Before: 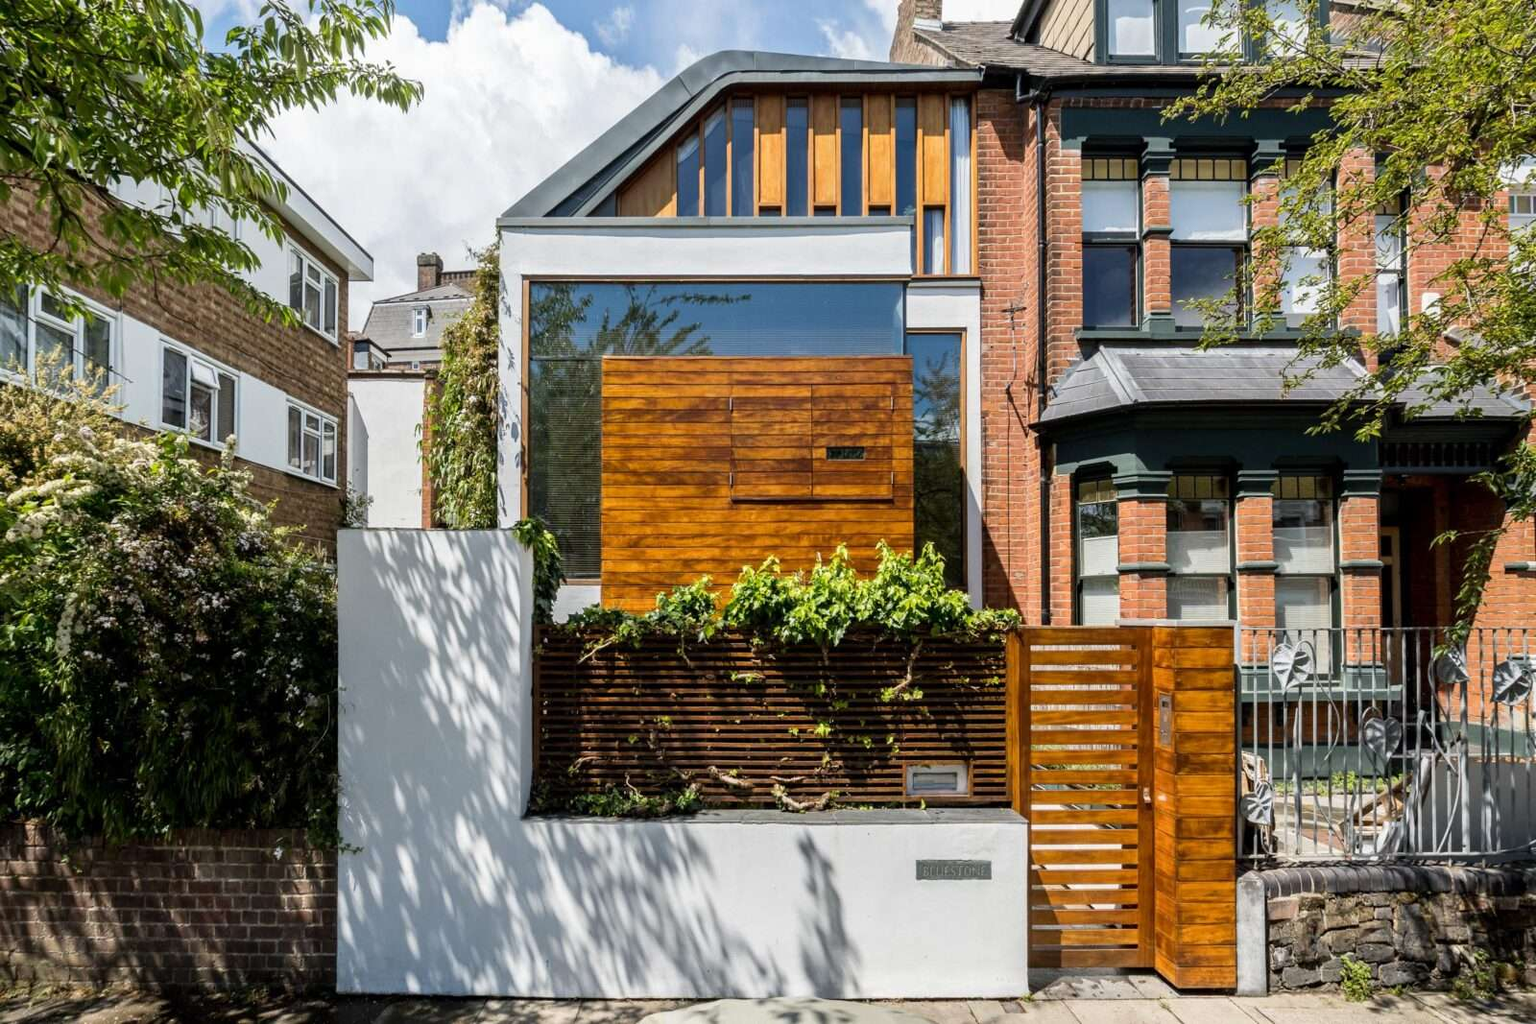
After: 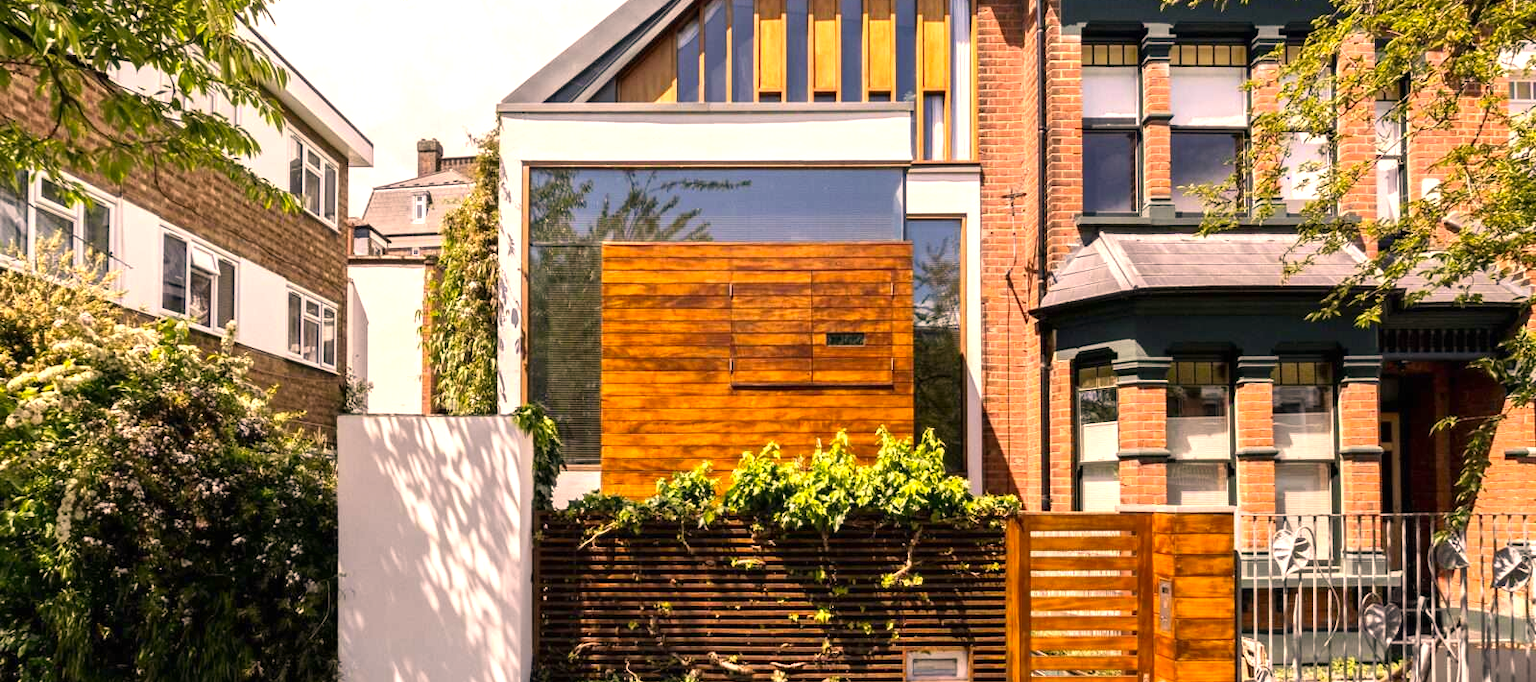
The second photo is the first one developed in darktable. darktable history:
exposure: black level correction 0, exposure 0.7 EV, compensate exposure bias true, compensate highlight preservation false
crop: top 11.166%, bottom 22.168%
color correction: highlights a* 17.88, highlights b* 18.79
